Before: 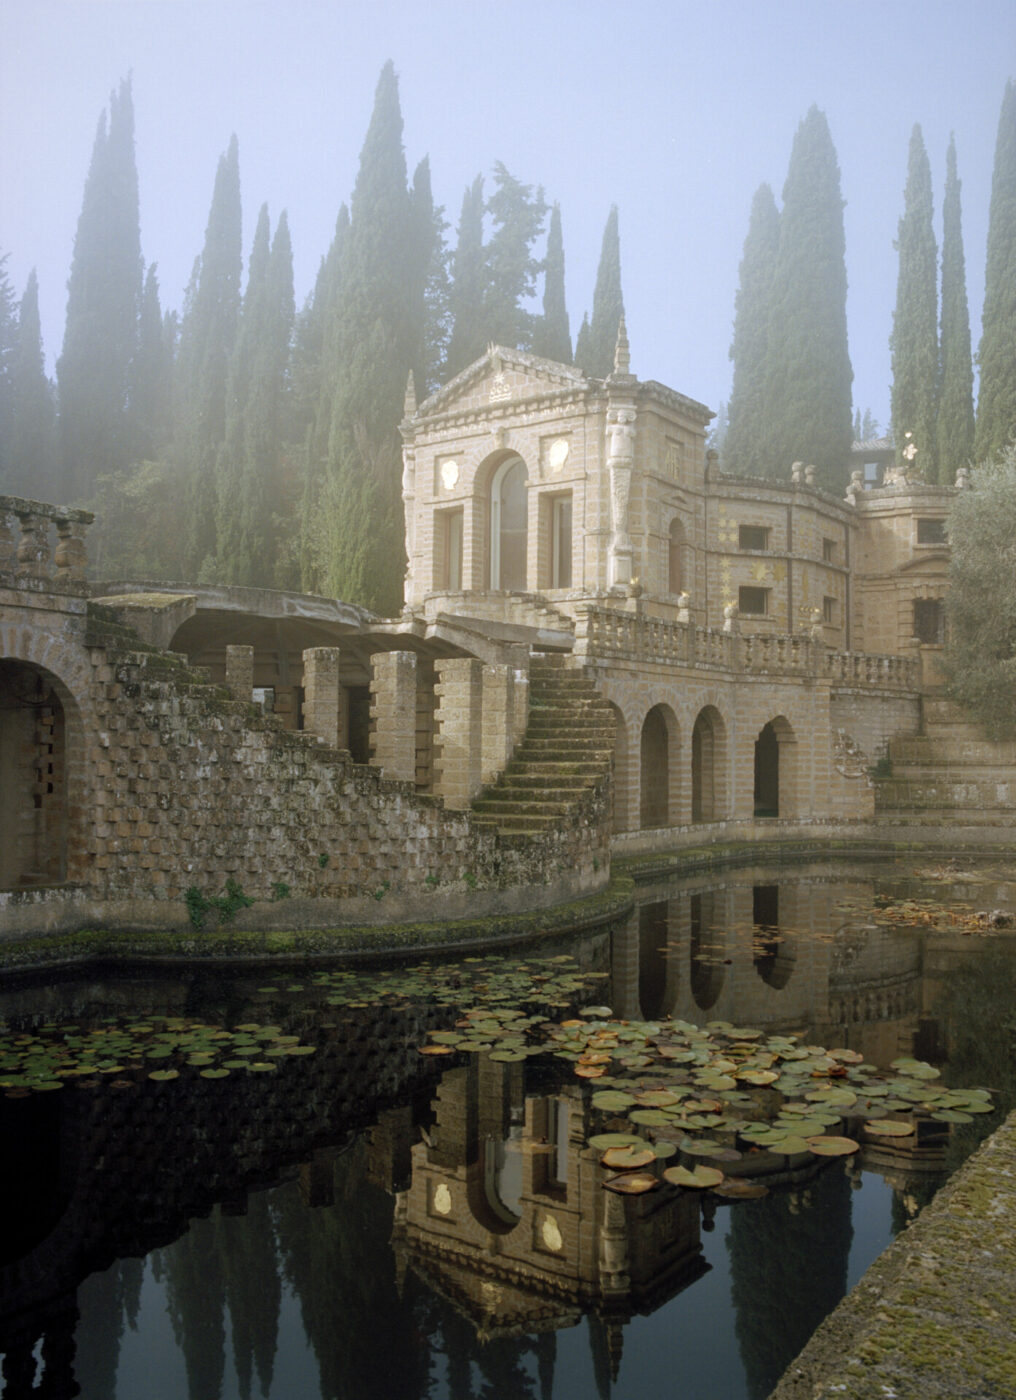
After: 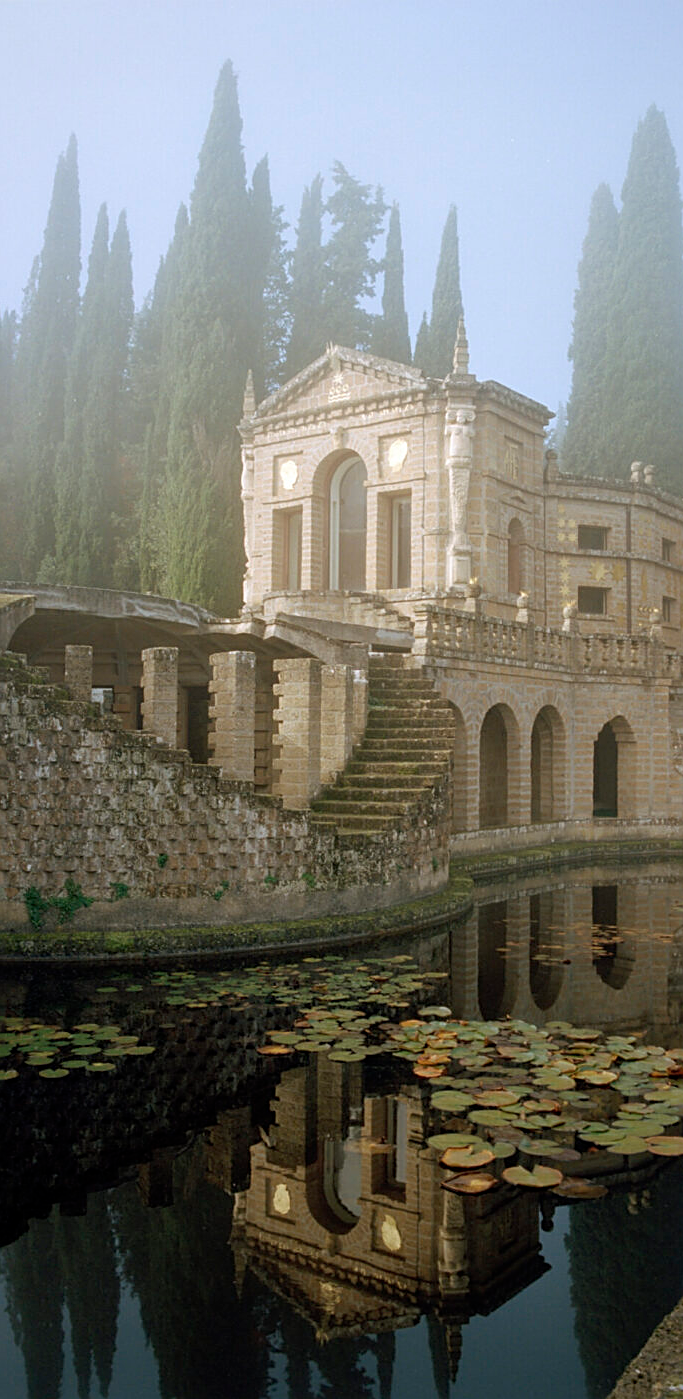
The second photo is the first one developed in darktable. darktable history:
sharpen: on, module defaults
crop and rotate: left 15.872%, right 16.852%
